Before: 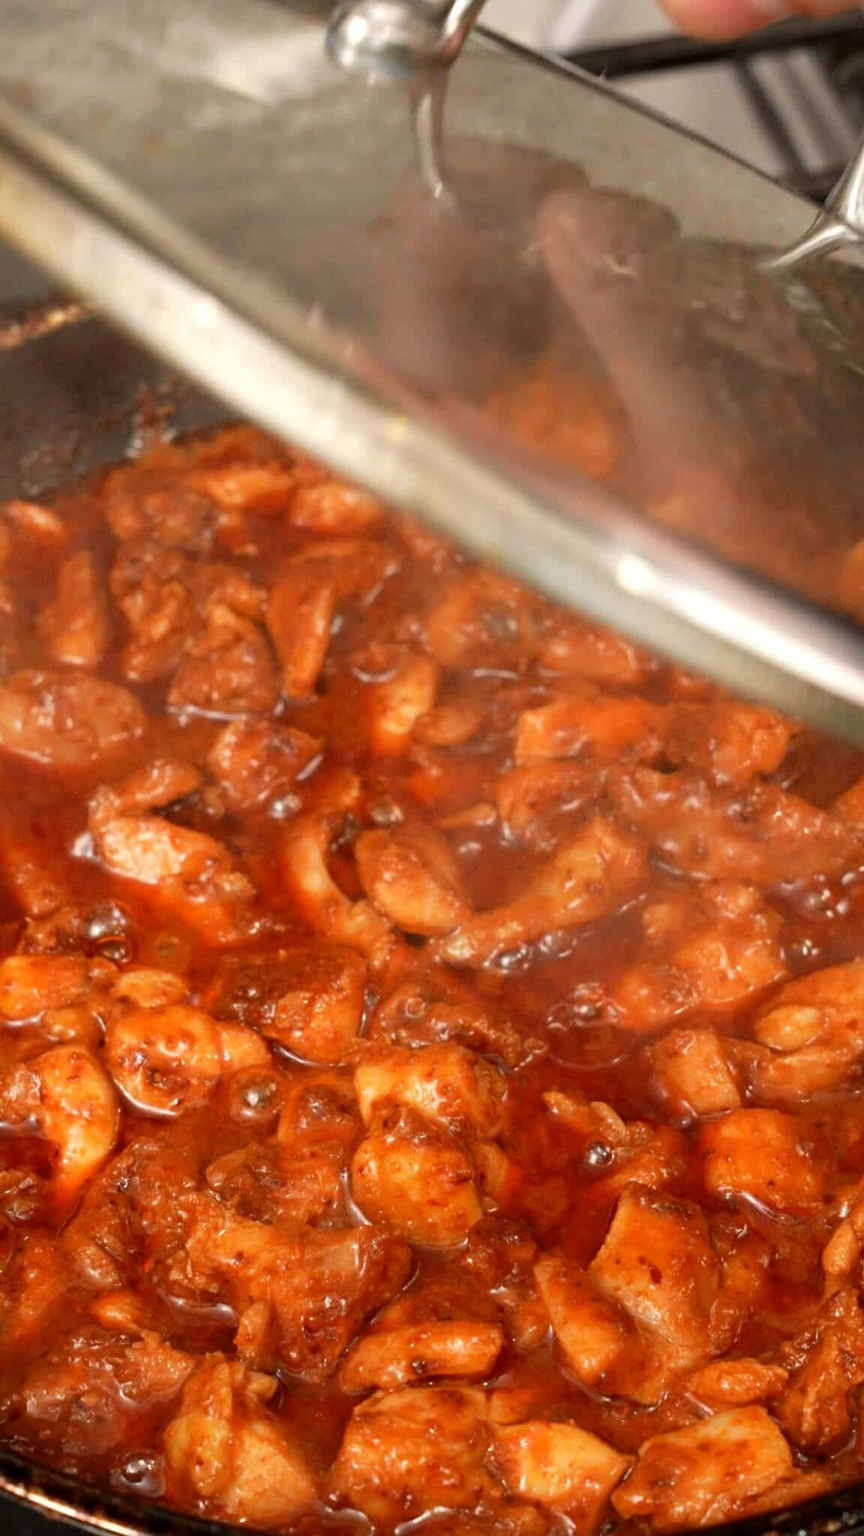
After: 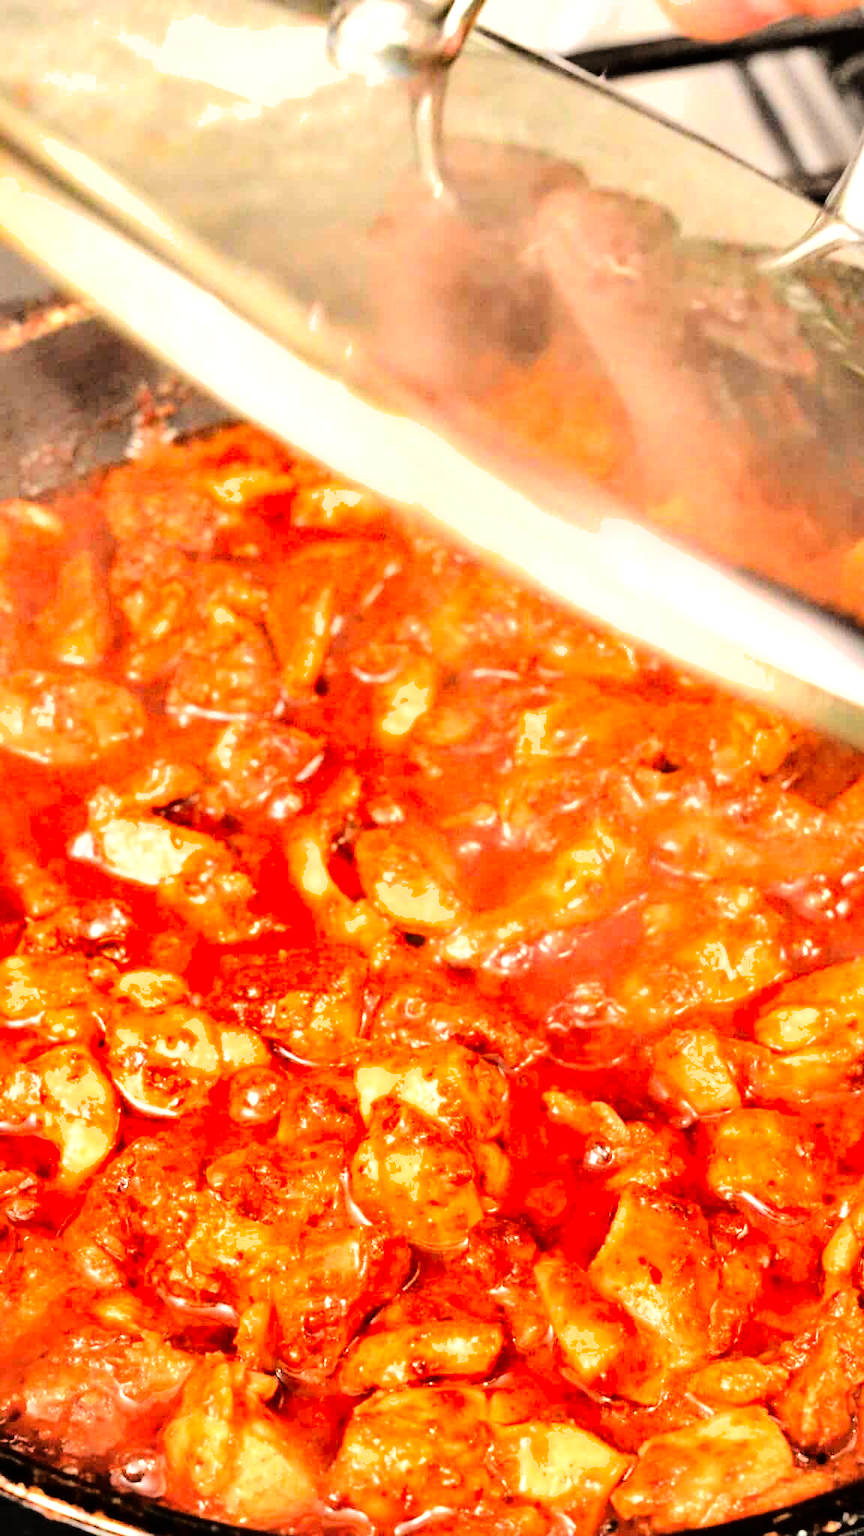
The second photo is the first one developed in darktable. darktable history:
exposure: black level correction 0, exposure 1.388 EV, compensate highlight preservation false
shadows and highlights: low approximation 0.01, soften with gaussian
base curve: curves: ch0 [(0, 0) (0.036, 0.01) (0.123, 0.254) (0.258, 0.504) (0.507, 0.748) (1, 1)]
